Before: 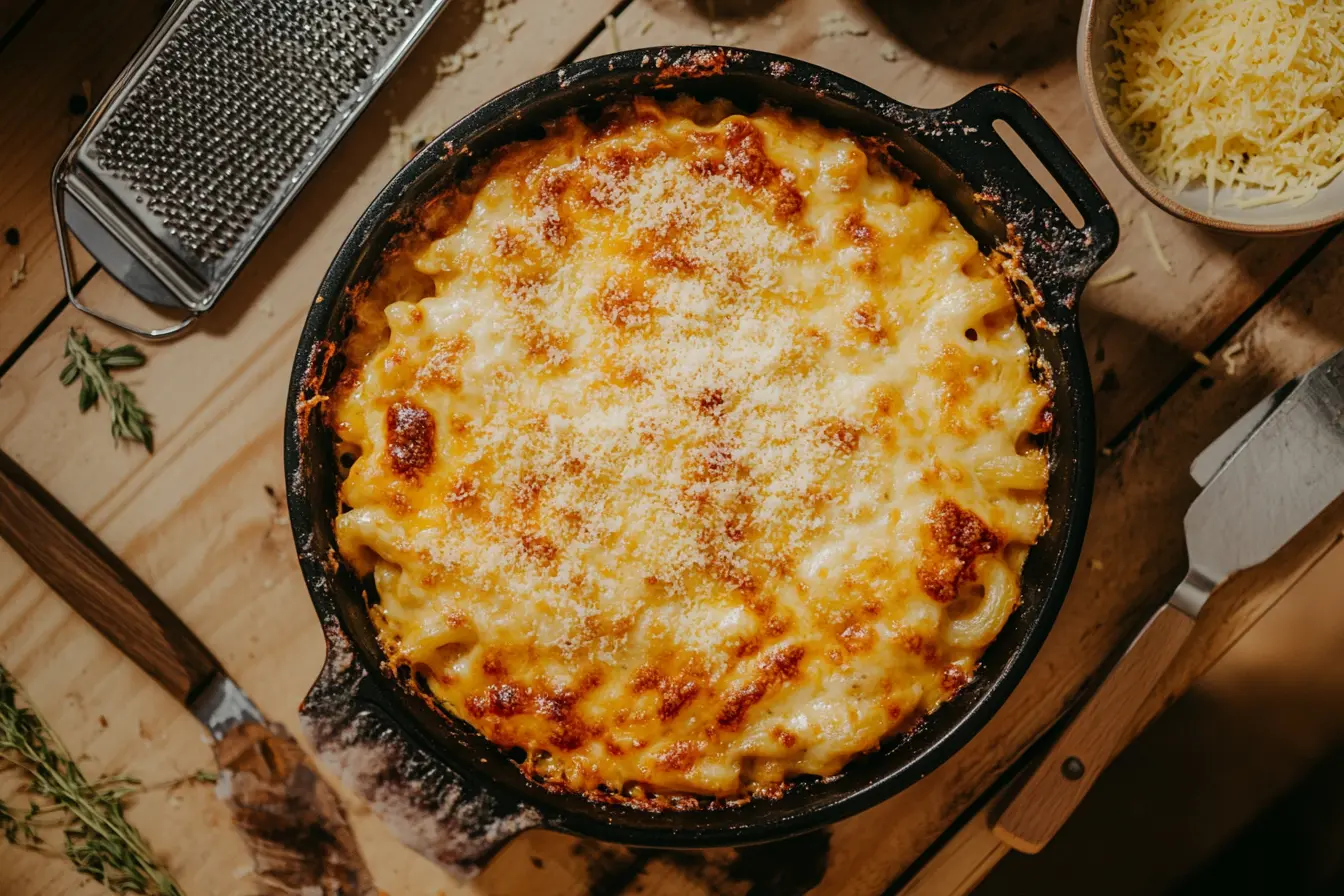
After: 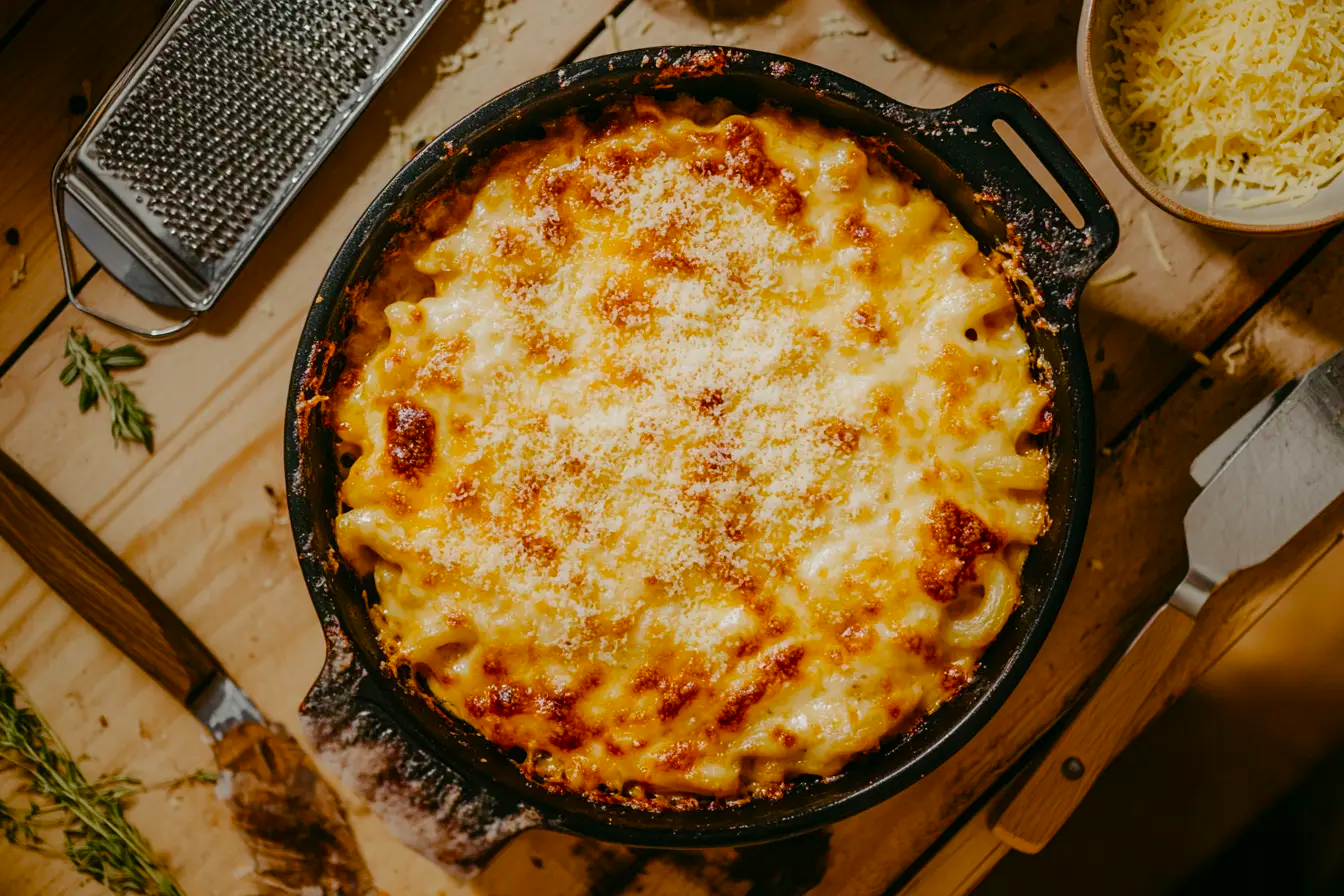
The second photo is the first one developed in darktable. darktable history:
color balance rgb: perceptual saturation grading › global saturation 20%, perceptual saturation grading › highlights -25.633%, perceptual saturation grading › shadows 49.255%, global vibrance 10.969%
